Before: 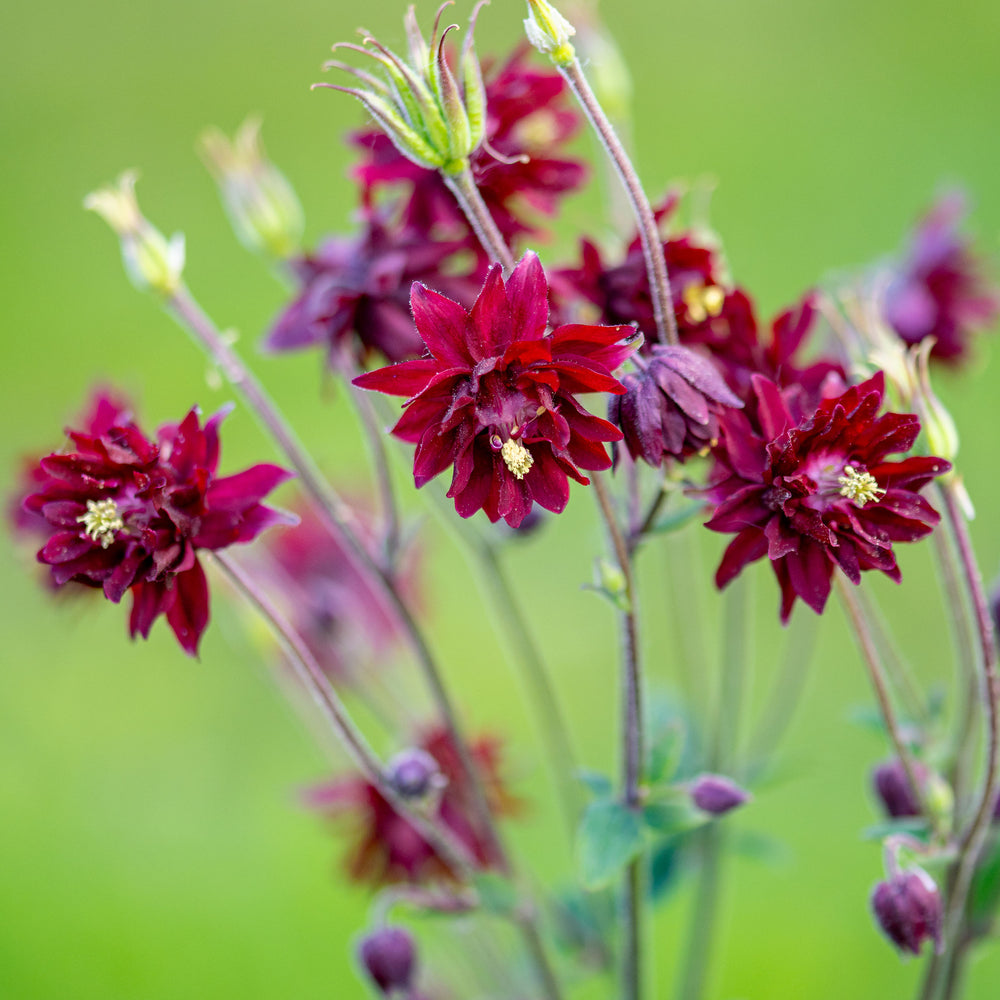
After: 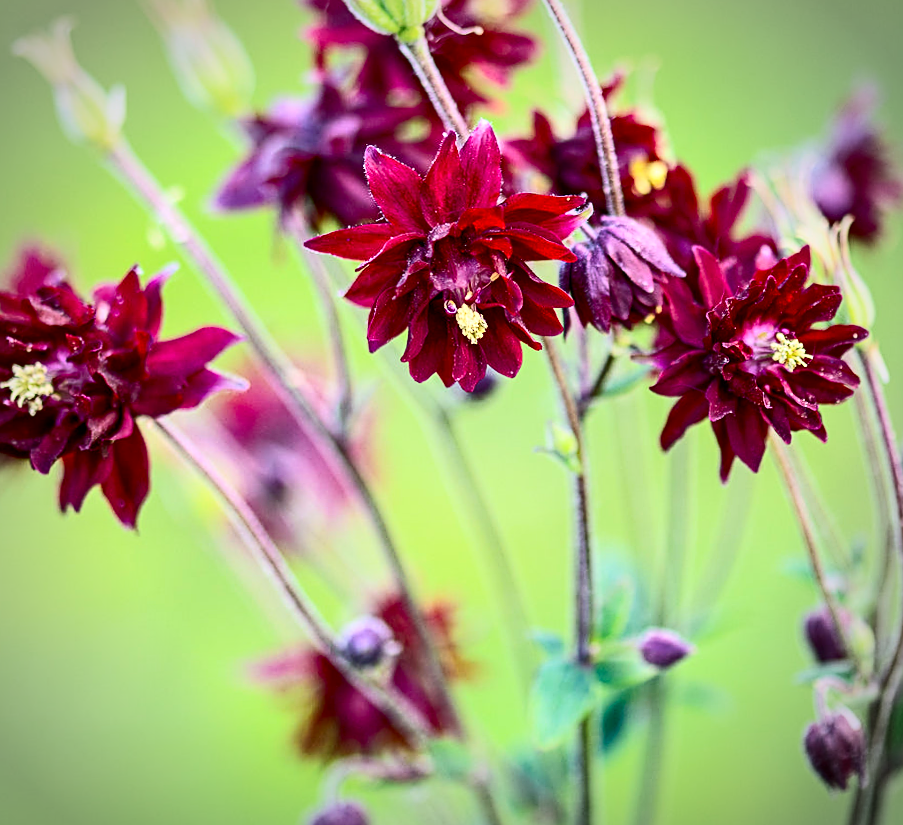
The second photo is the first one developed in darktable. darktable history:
crop and rotate: left 8.262%, top 9.226%
contrast brightness saturation: contrast 0.4, brightness 0.1, saturation 0.21
sharpen: on, module defaults
rotate and perspective: rotation -0.013°, lens shift (vertical) -0.027, lens shift (horizontal) 0.178, crop left 0.016, crop right 0.989, crop top 0.082, crop bottom 0.918
vignetting: automatic ratio true
